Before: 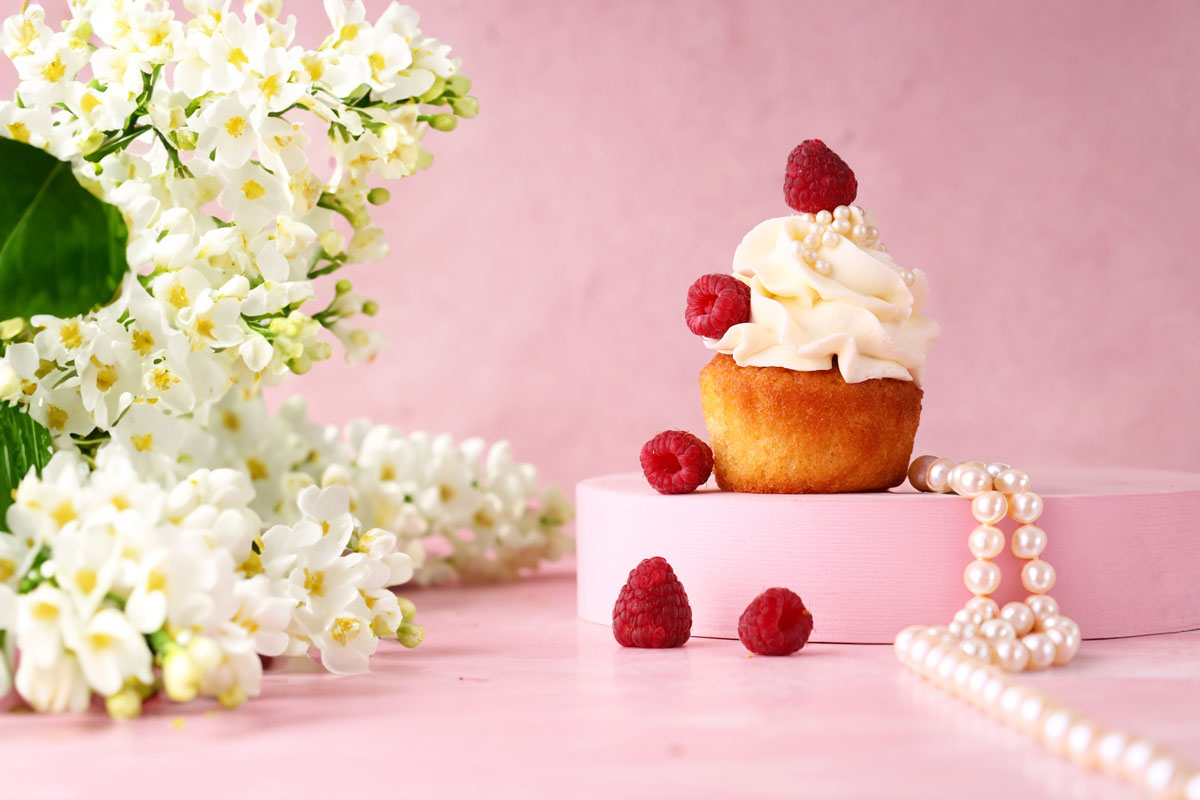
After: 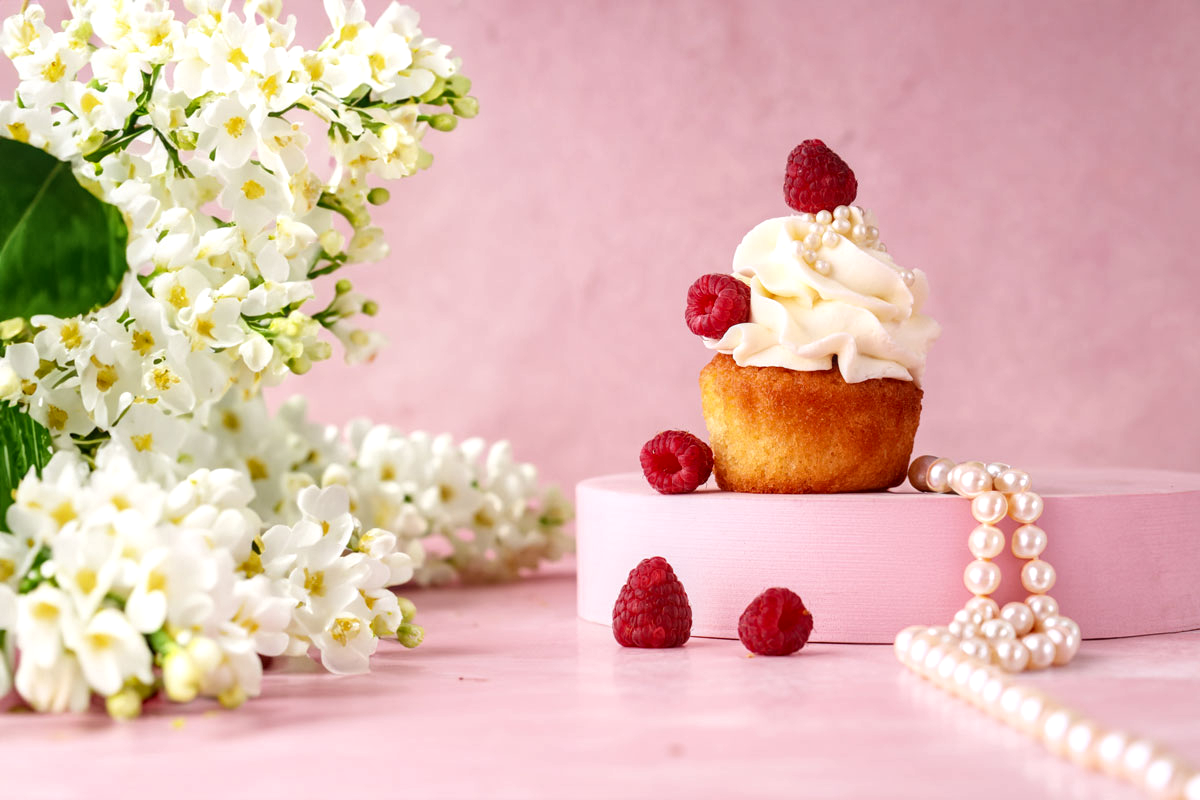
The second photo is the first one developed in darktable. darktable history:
local contrast: highlights 37%, detail 134%
